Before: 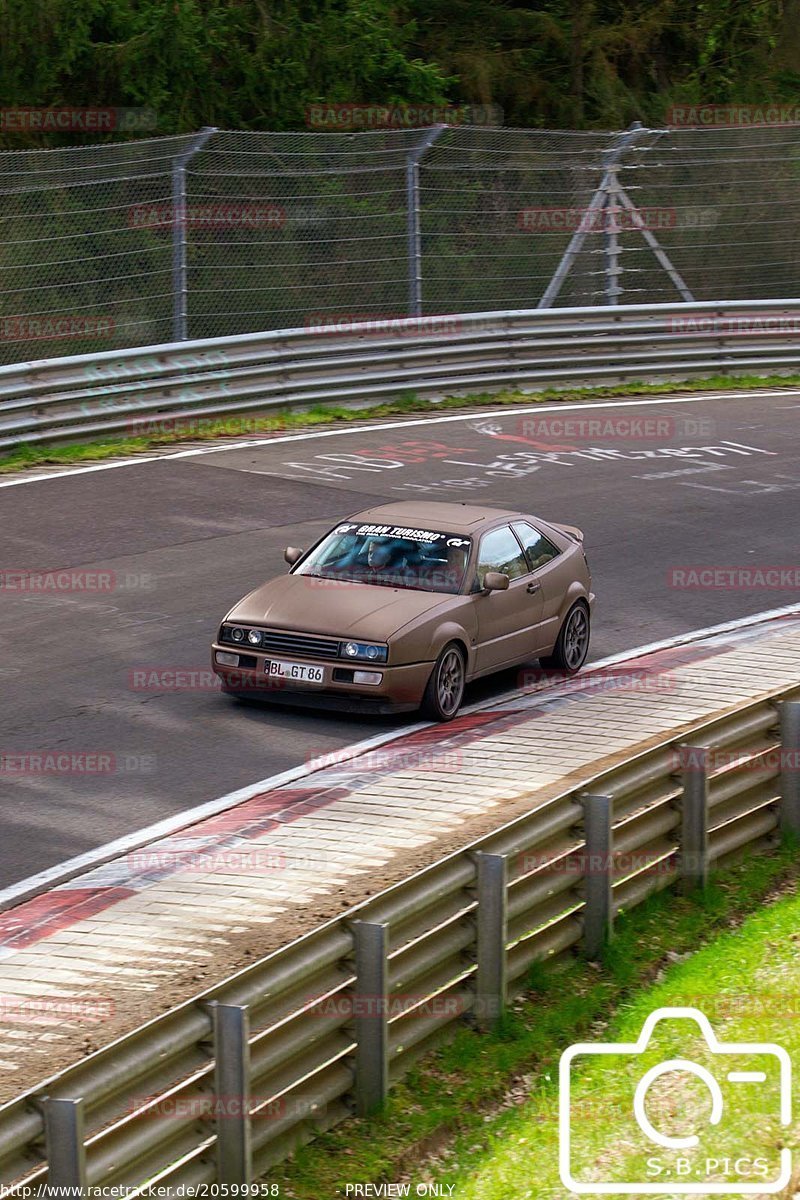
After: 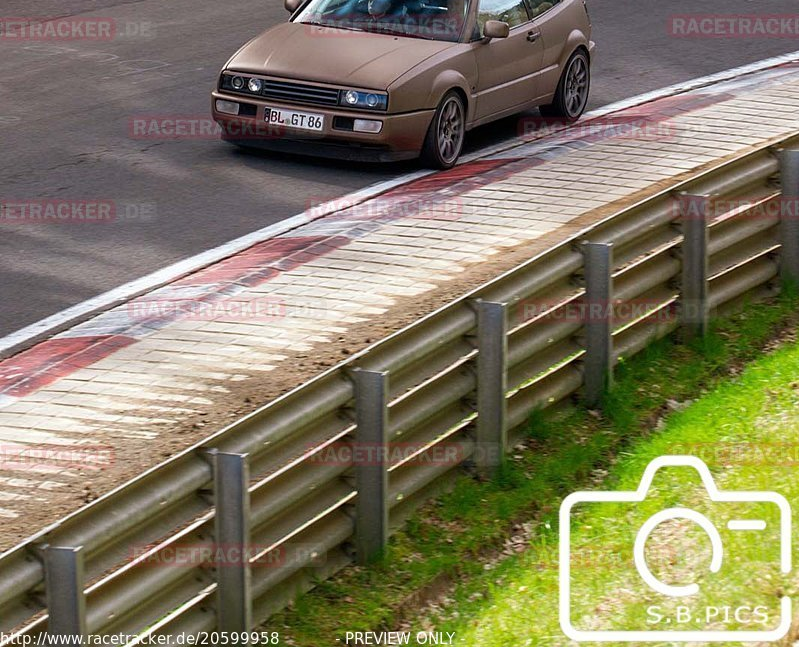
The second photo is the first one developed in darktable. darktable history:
crop and rotate: top 46.041%, right 0.02%
